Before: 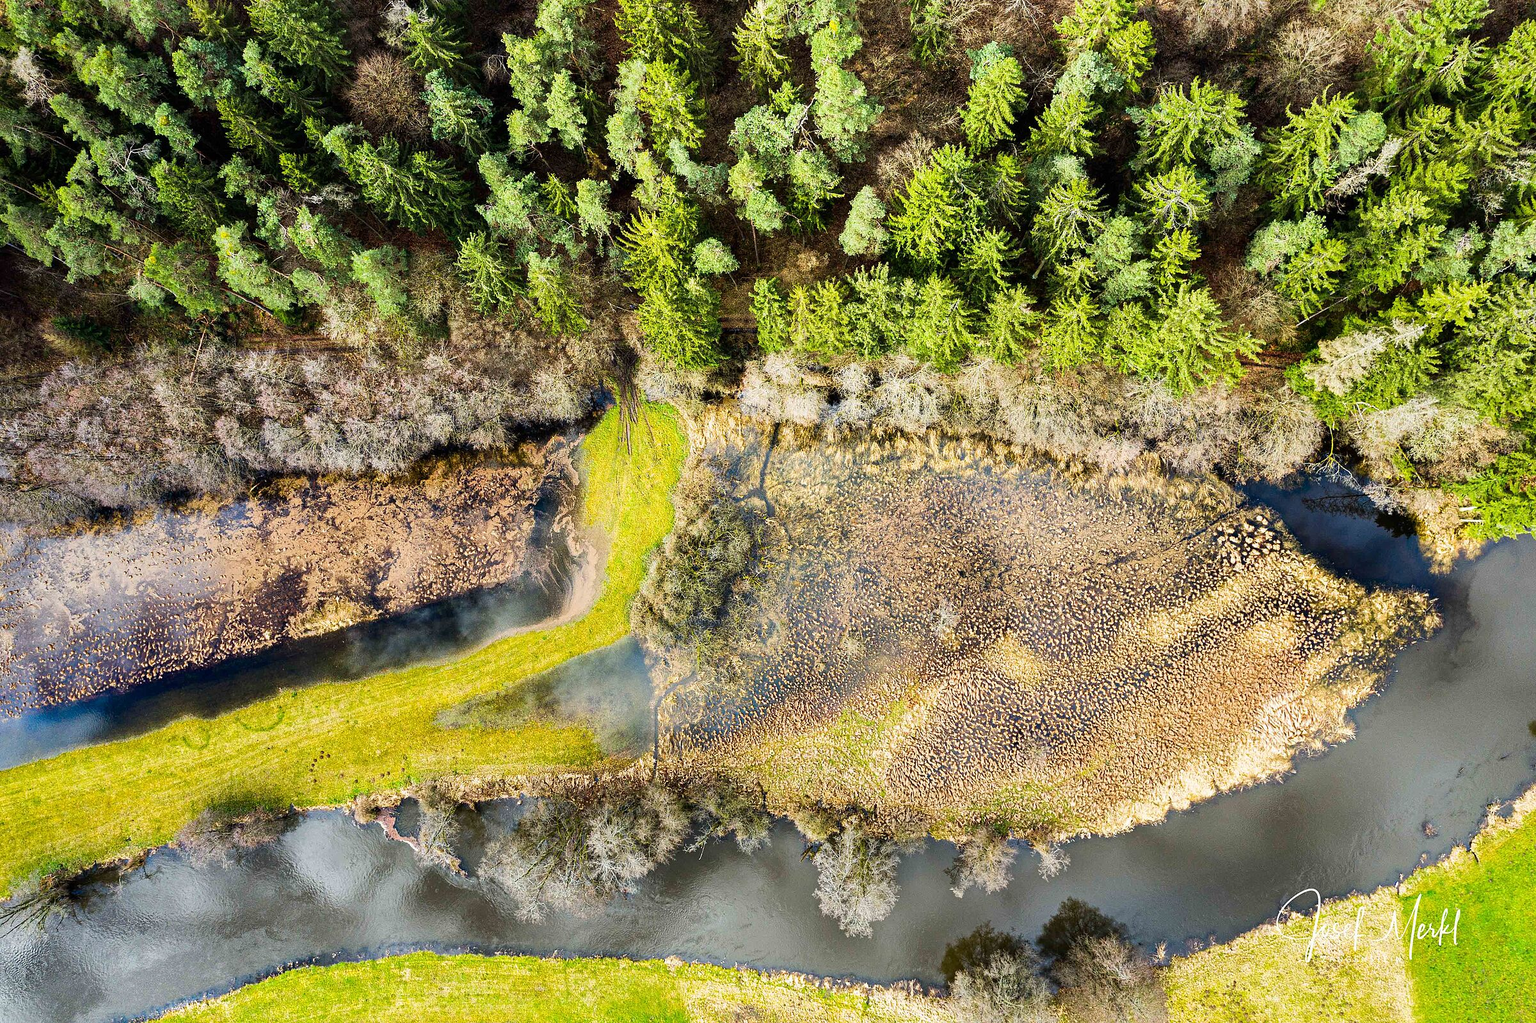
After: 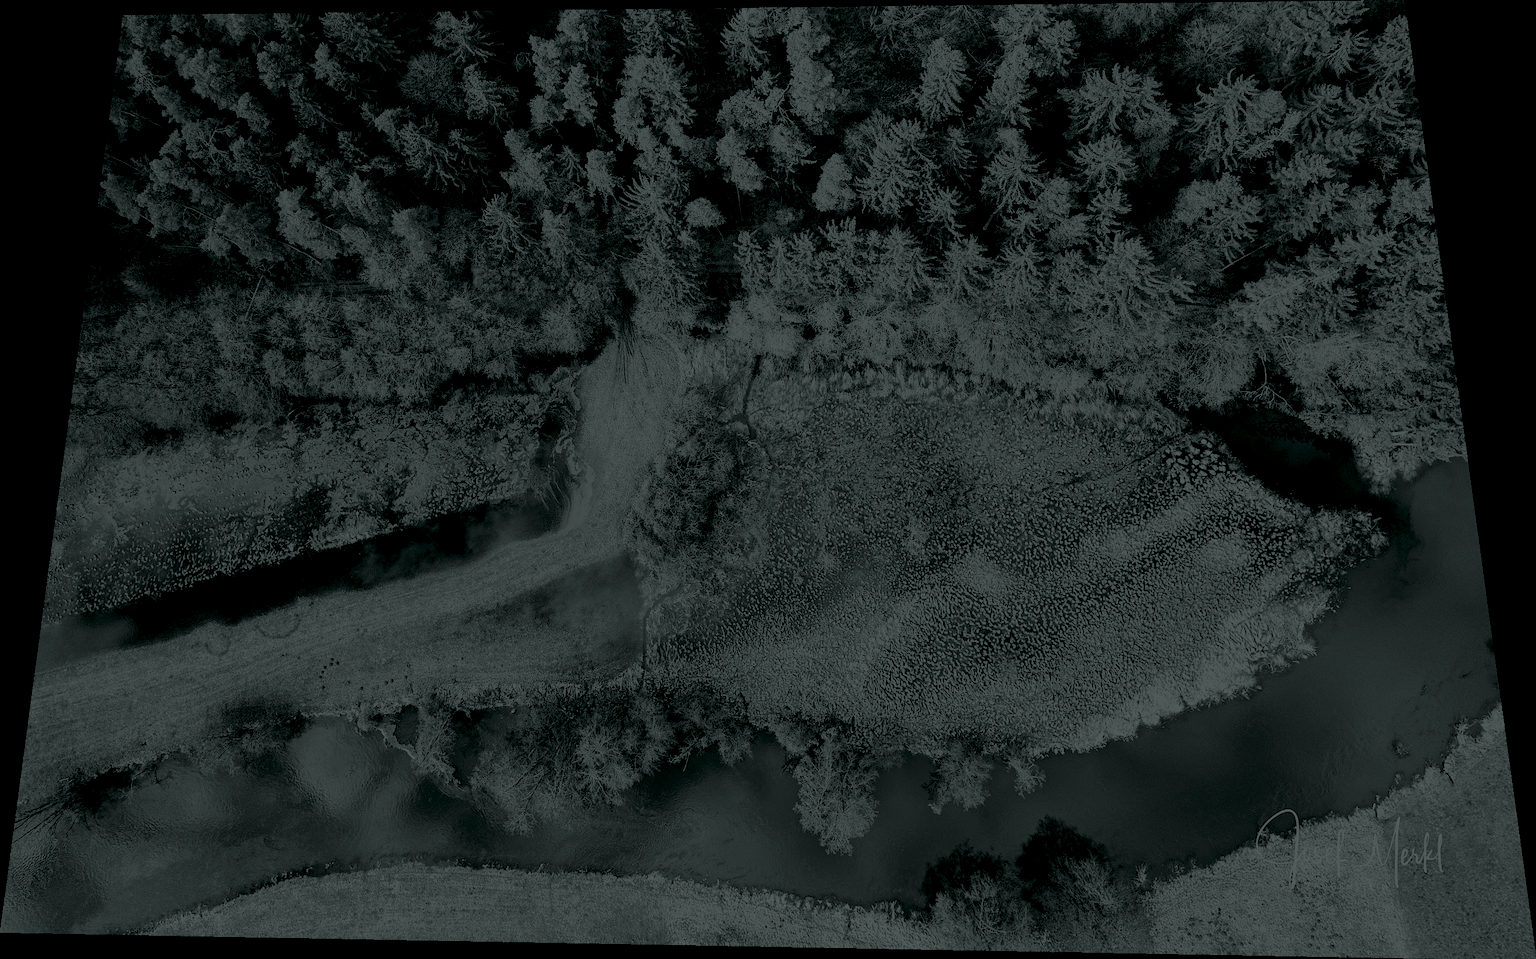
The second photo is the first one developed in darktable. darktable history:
colorize: hue 90°, saturation 19%, lightness 1.59%, version 1
rotate and perspective: rotation 0.128°, lens shift (vertical) -0.181, lens shift (horizontal) -0.044, shear 0.001, automatic cropping off
